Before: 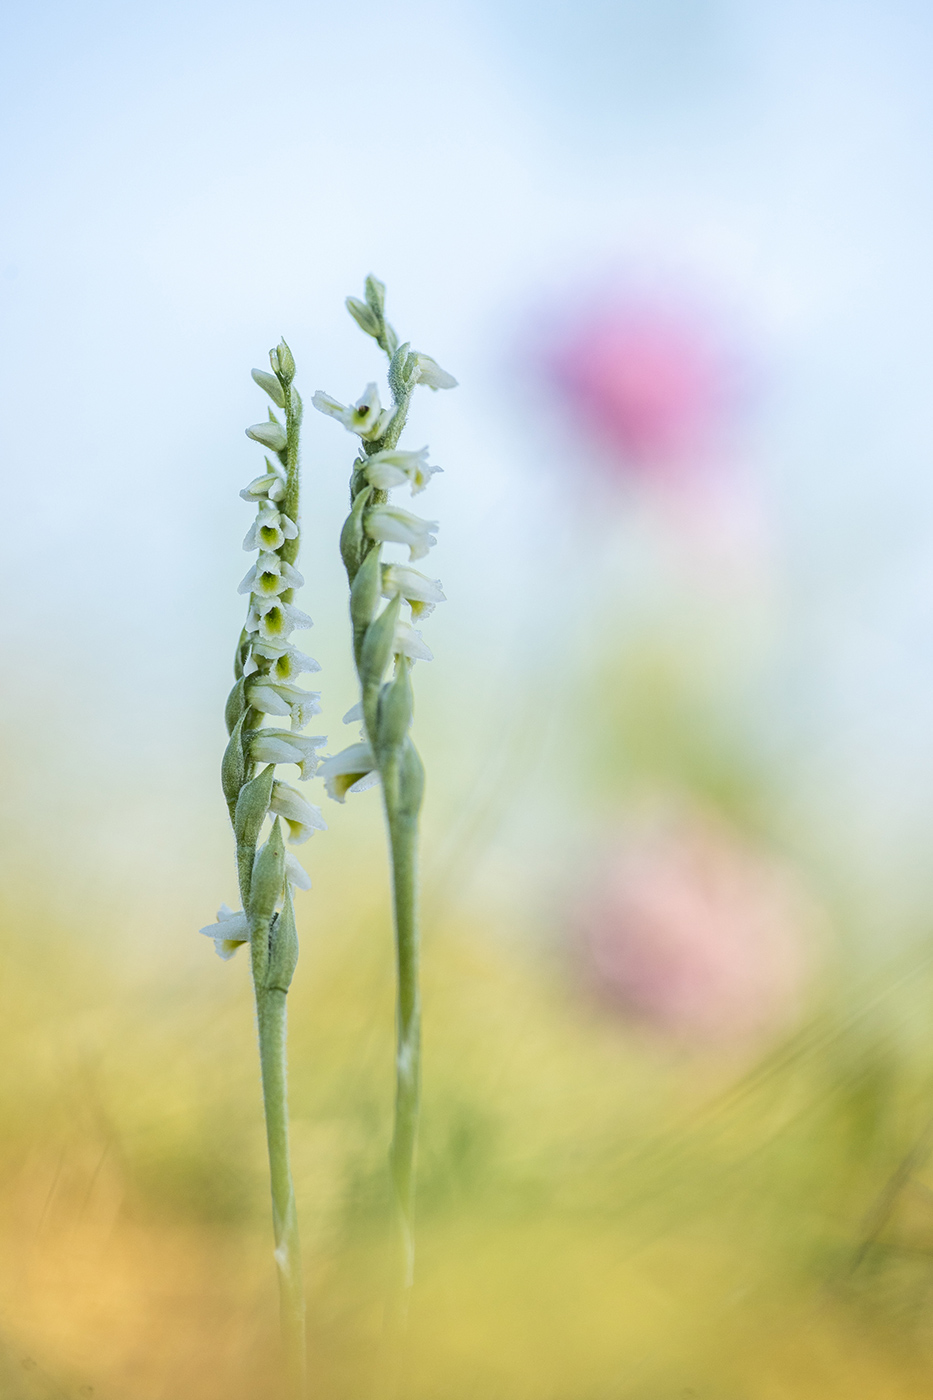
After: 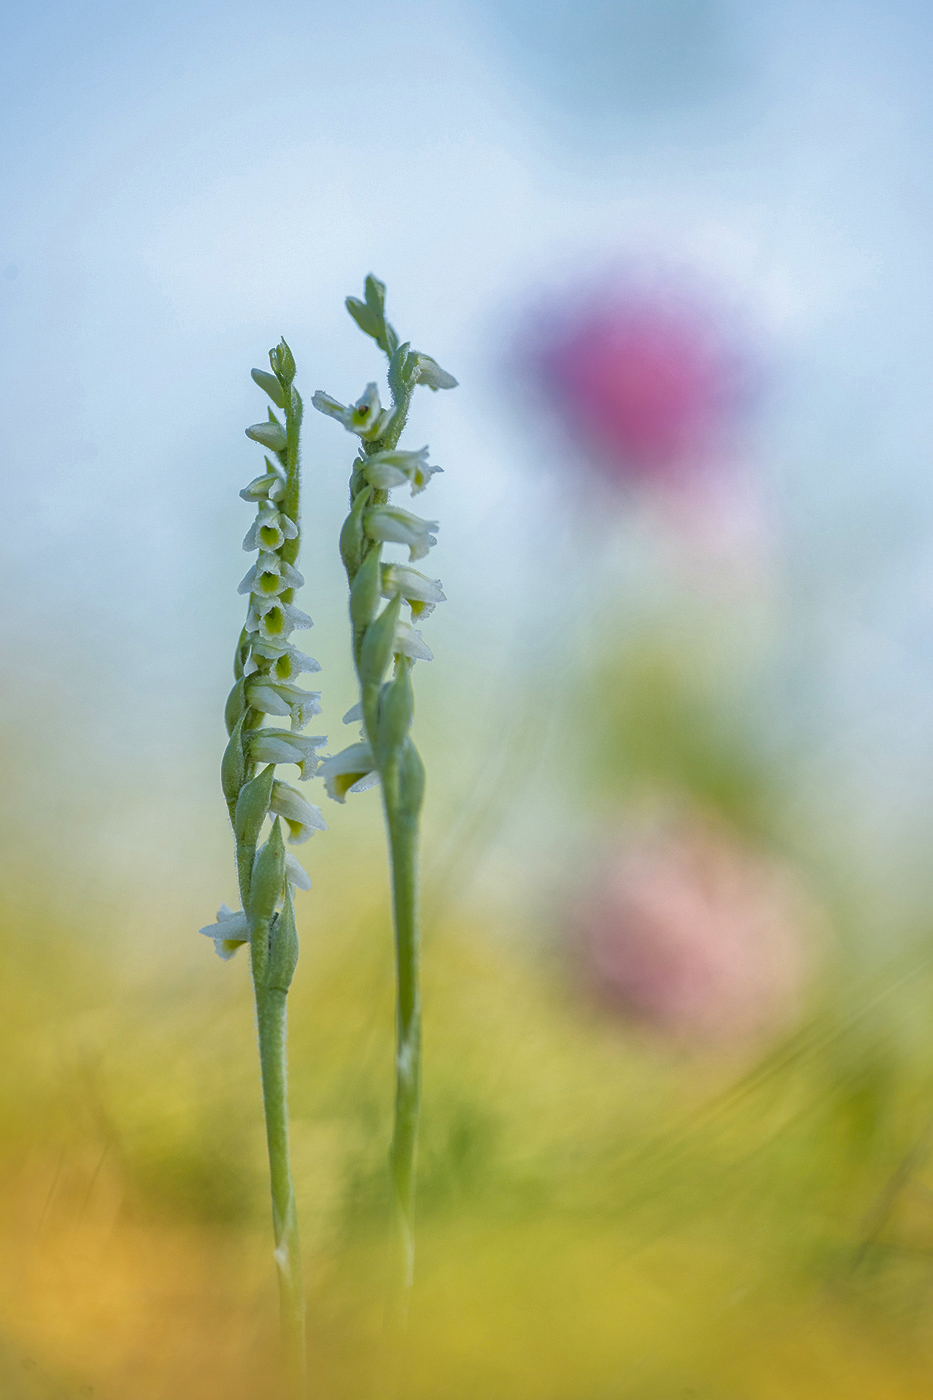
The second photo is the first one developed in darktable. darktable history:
contrast brightness saturation: saturation 0.1
shadows and highlights: shadows 40, highlights -60
